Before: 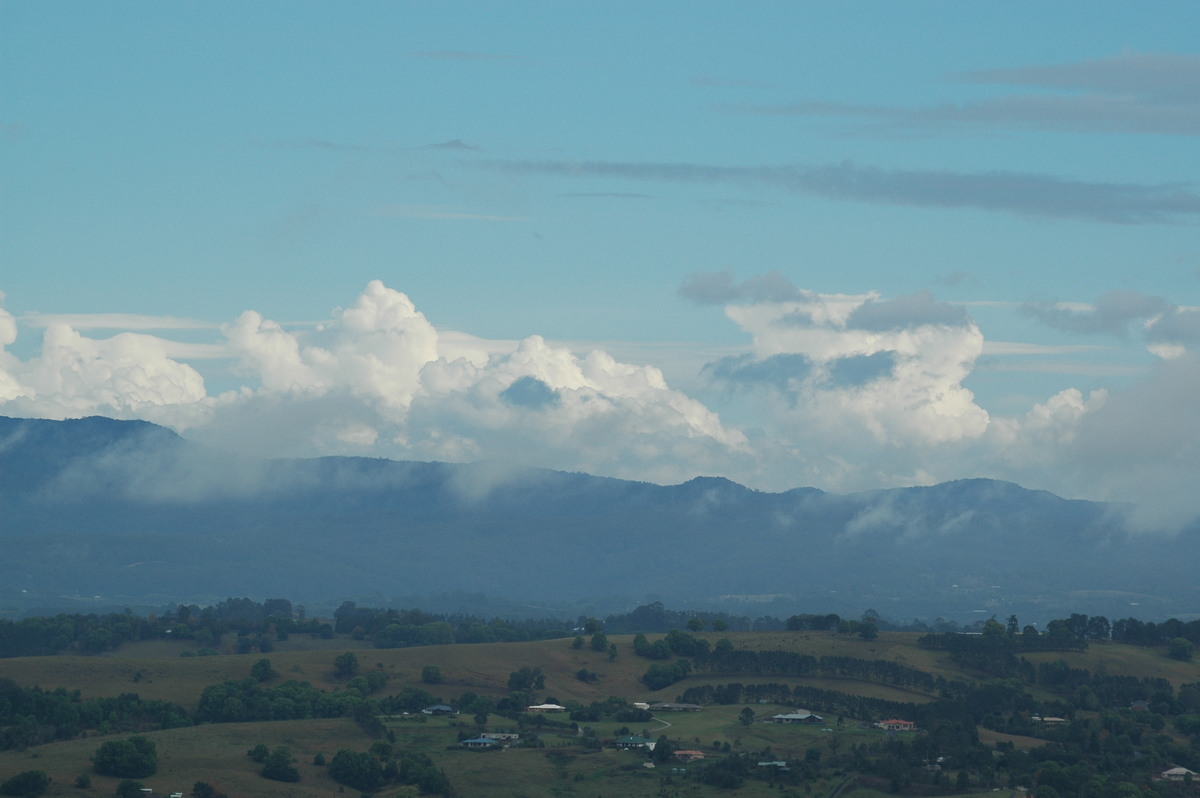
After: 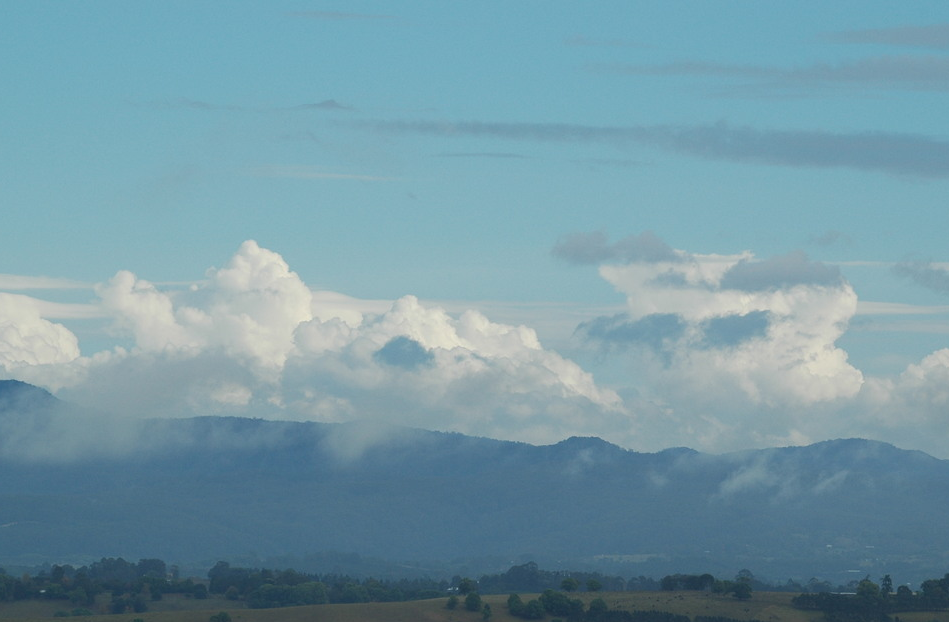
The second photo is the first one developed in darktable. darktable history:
crop and rotate: left 10.519%, top 5.122%, right 10.353%, bottom 16.809%
